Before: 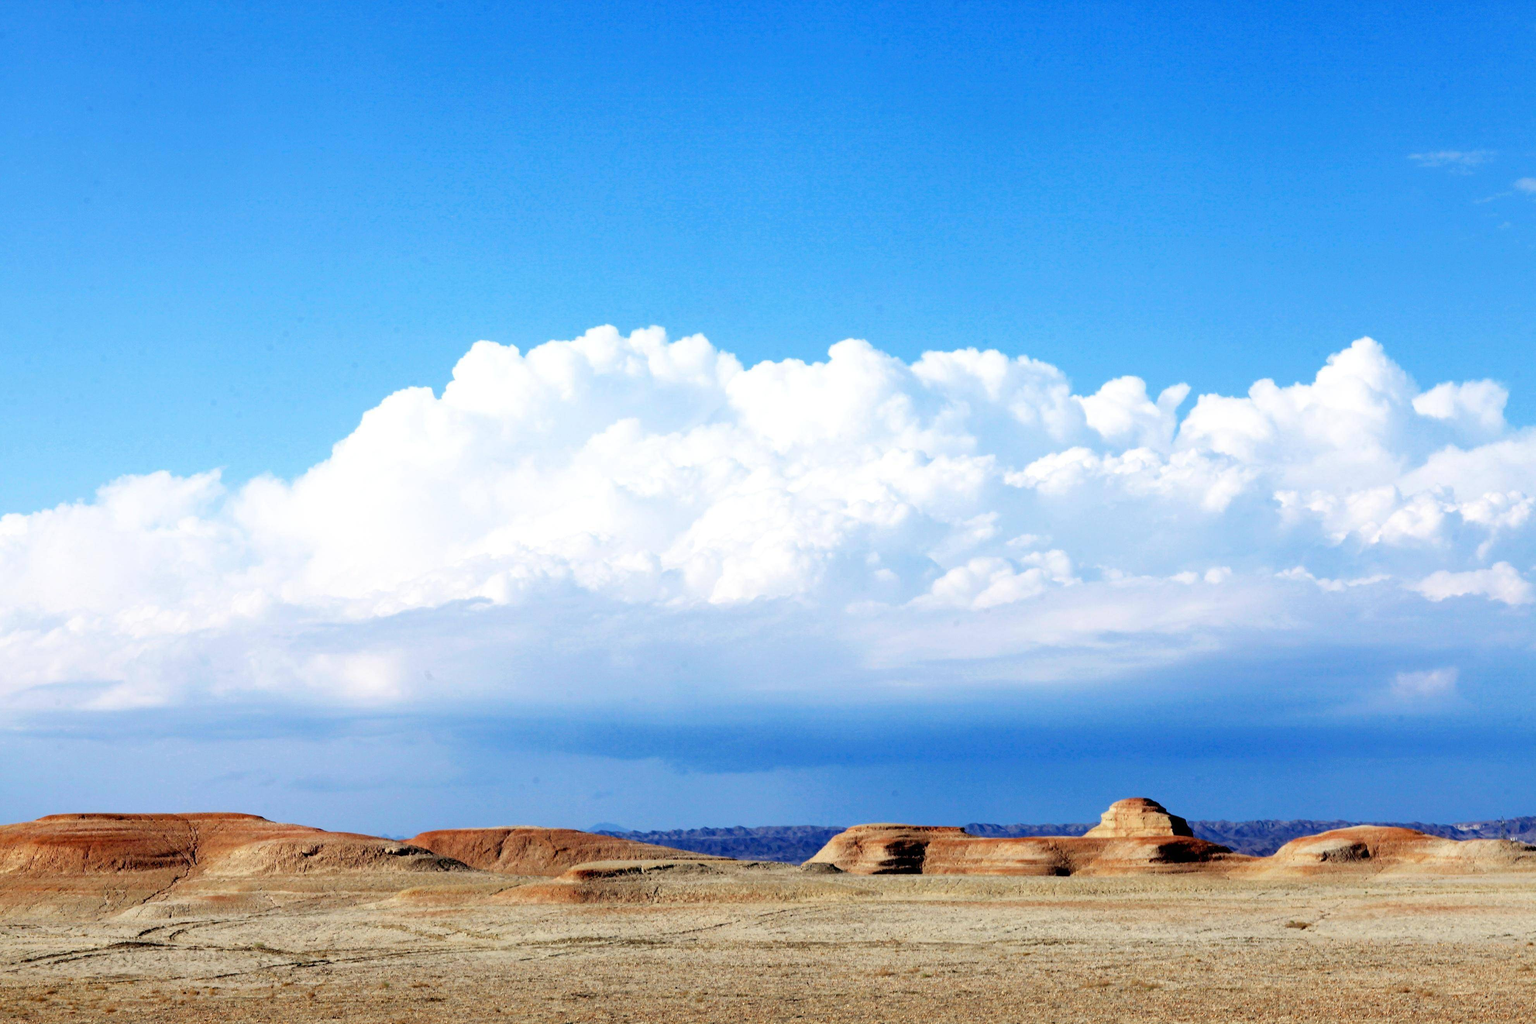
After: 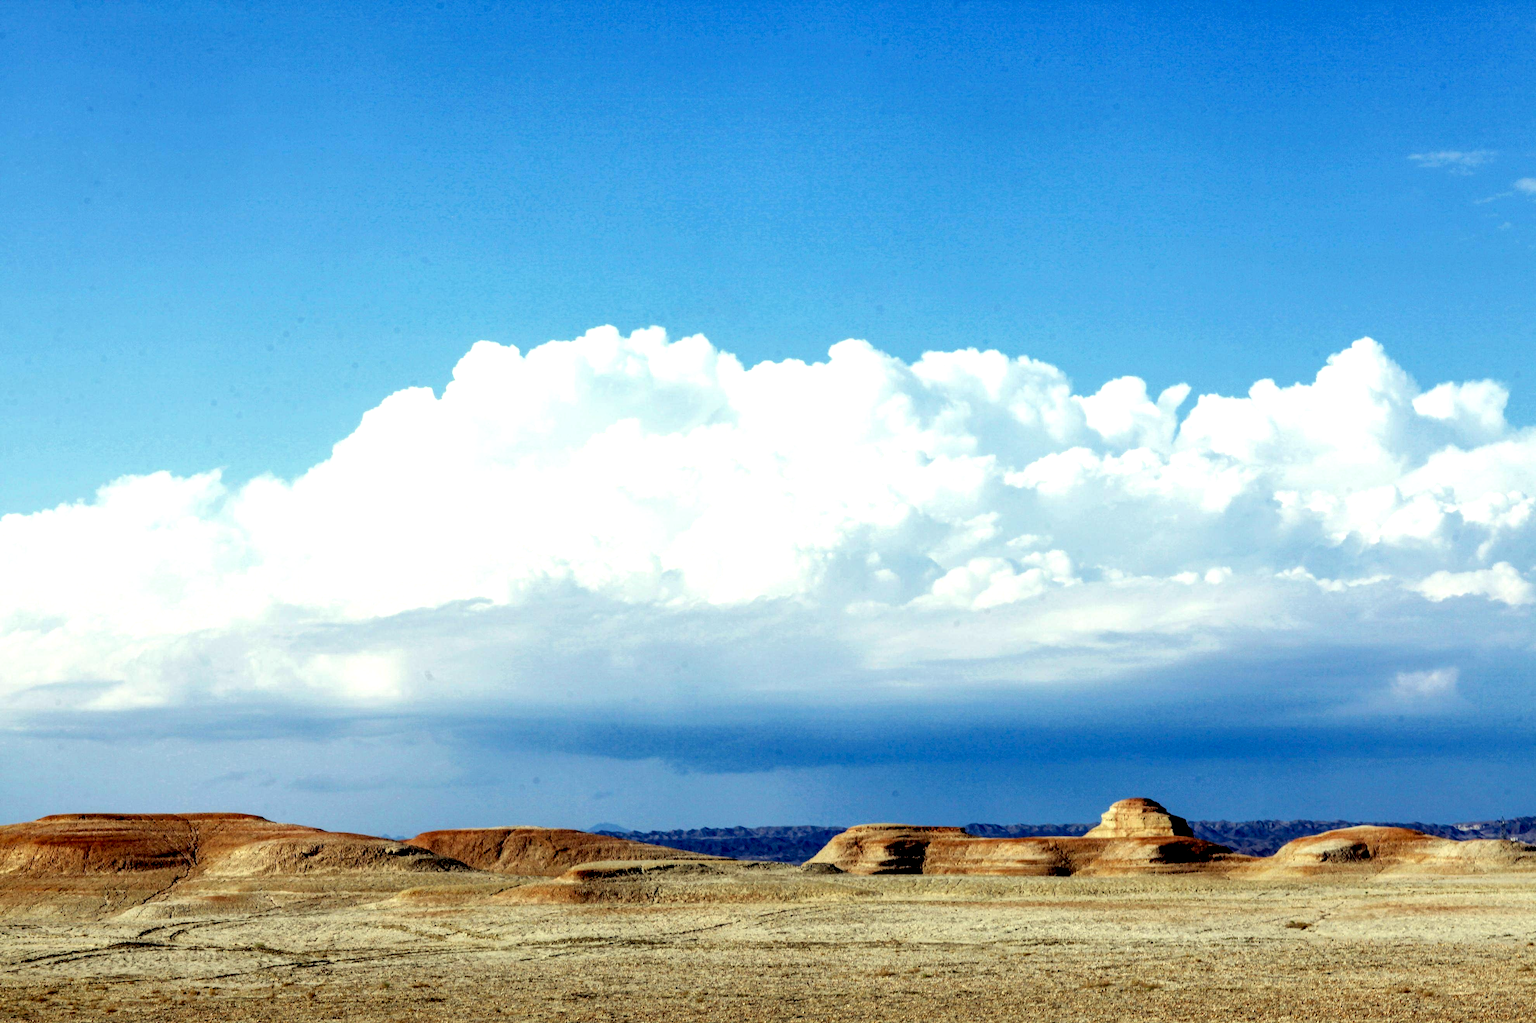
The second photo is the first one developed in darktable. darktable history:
color correction: highlights a* -5.83, highlights b* 10.66
local contrast: highlights 60%, shadows 62%, detail 160%
